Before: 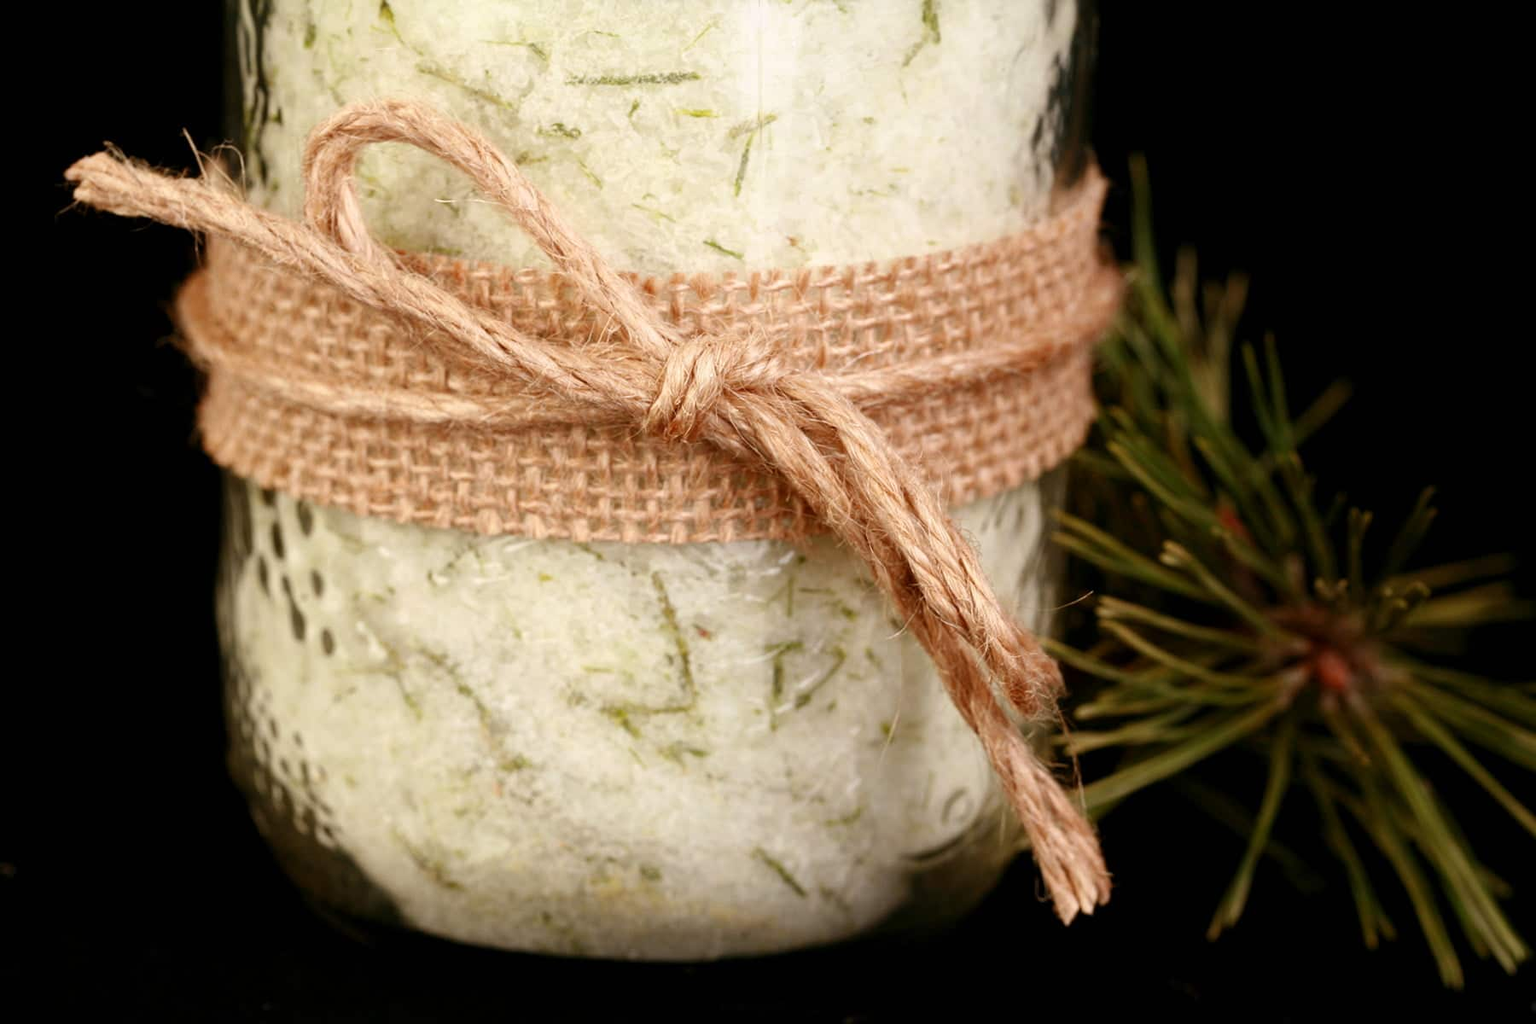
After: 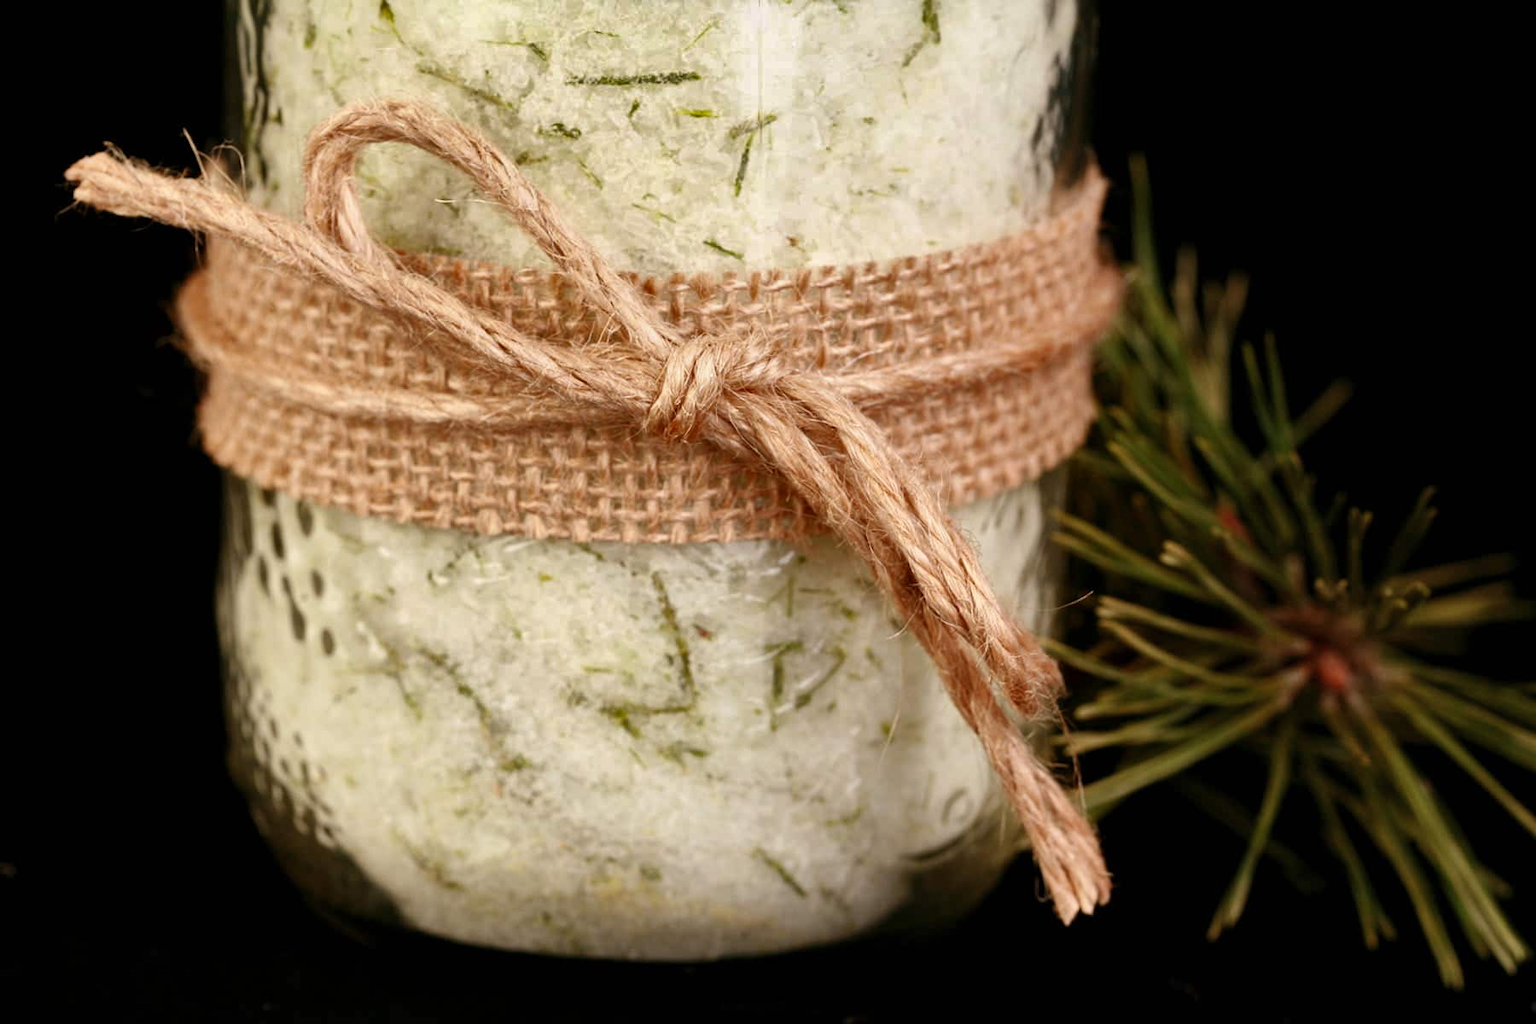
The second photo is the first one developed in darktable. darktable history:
shadows and highlights: radius 107.61, shadows 23.24, highlights -58.32, low approximation 0.01, soften with gaussian
